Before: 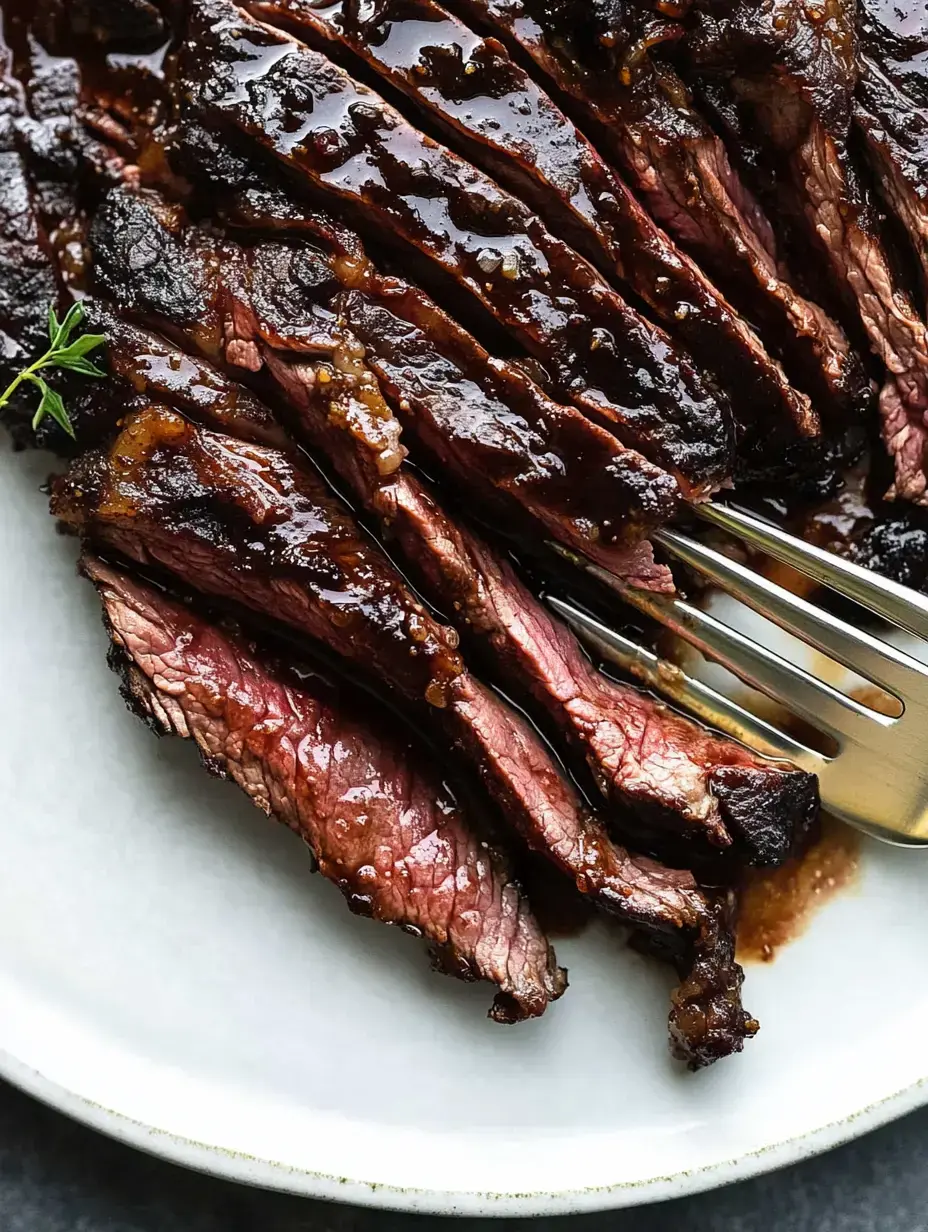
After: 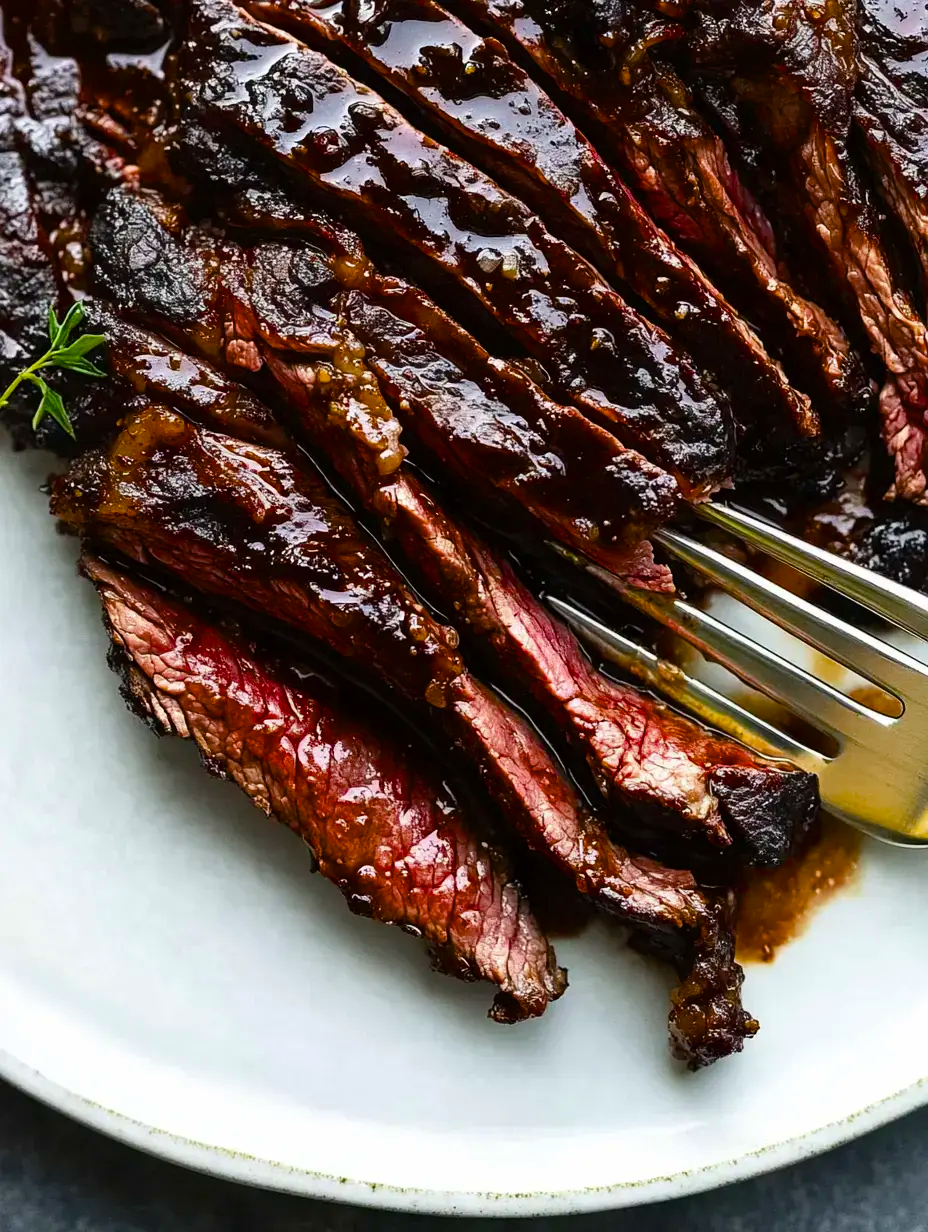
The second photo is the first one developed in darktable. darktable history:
color balance rgb: perceptual saturation grading › global saturation 25.801%, global vibrance 16.565%, saturation formula JzAzBz (2021)
